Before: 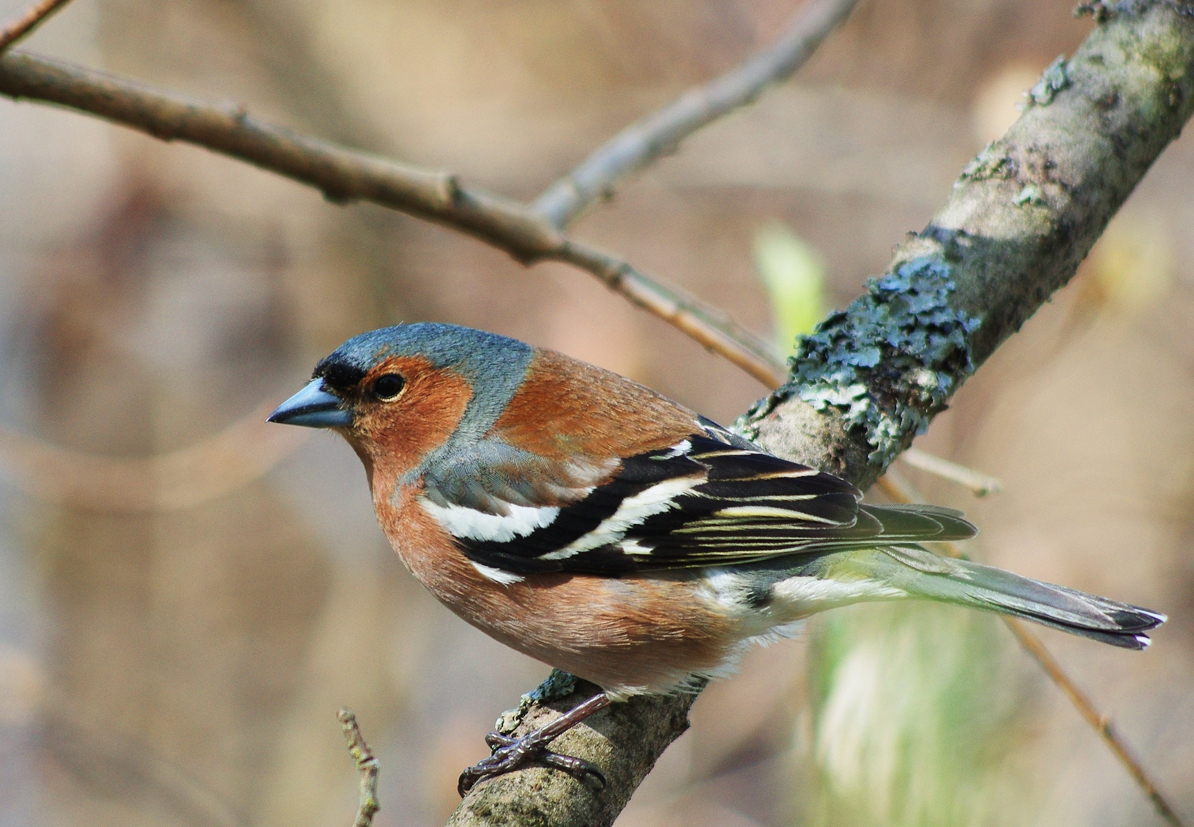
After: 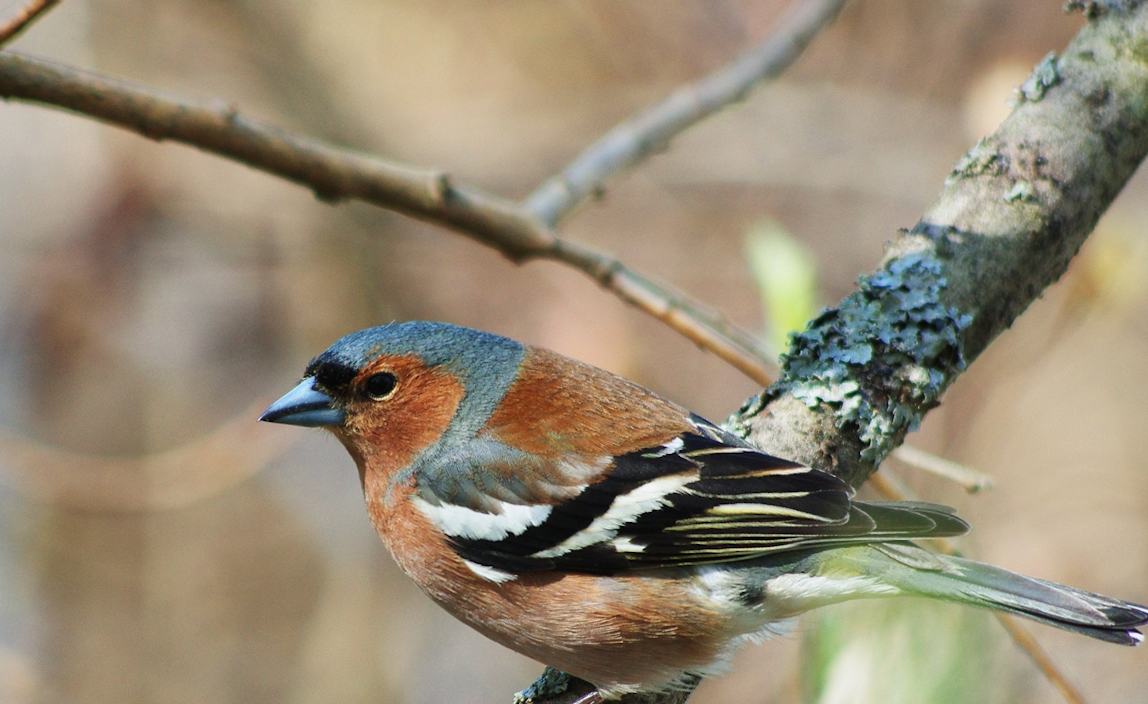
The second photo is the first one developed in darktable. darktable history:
crop and rotate: angle 0.225°, left 0.436%, right 2.853%, bottom 14.325%
